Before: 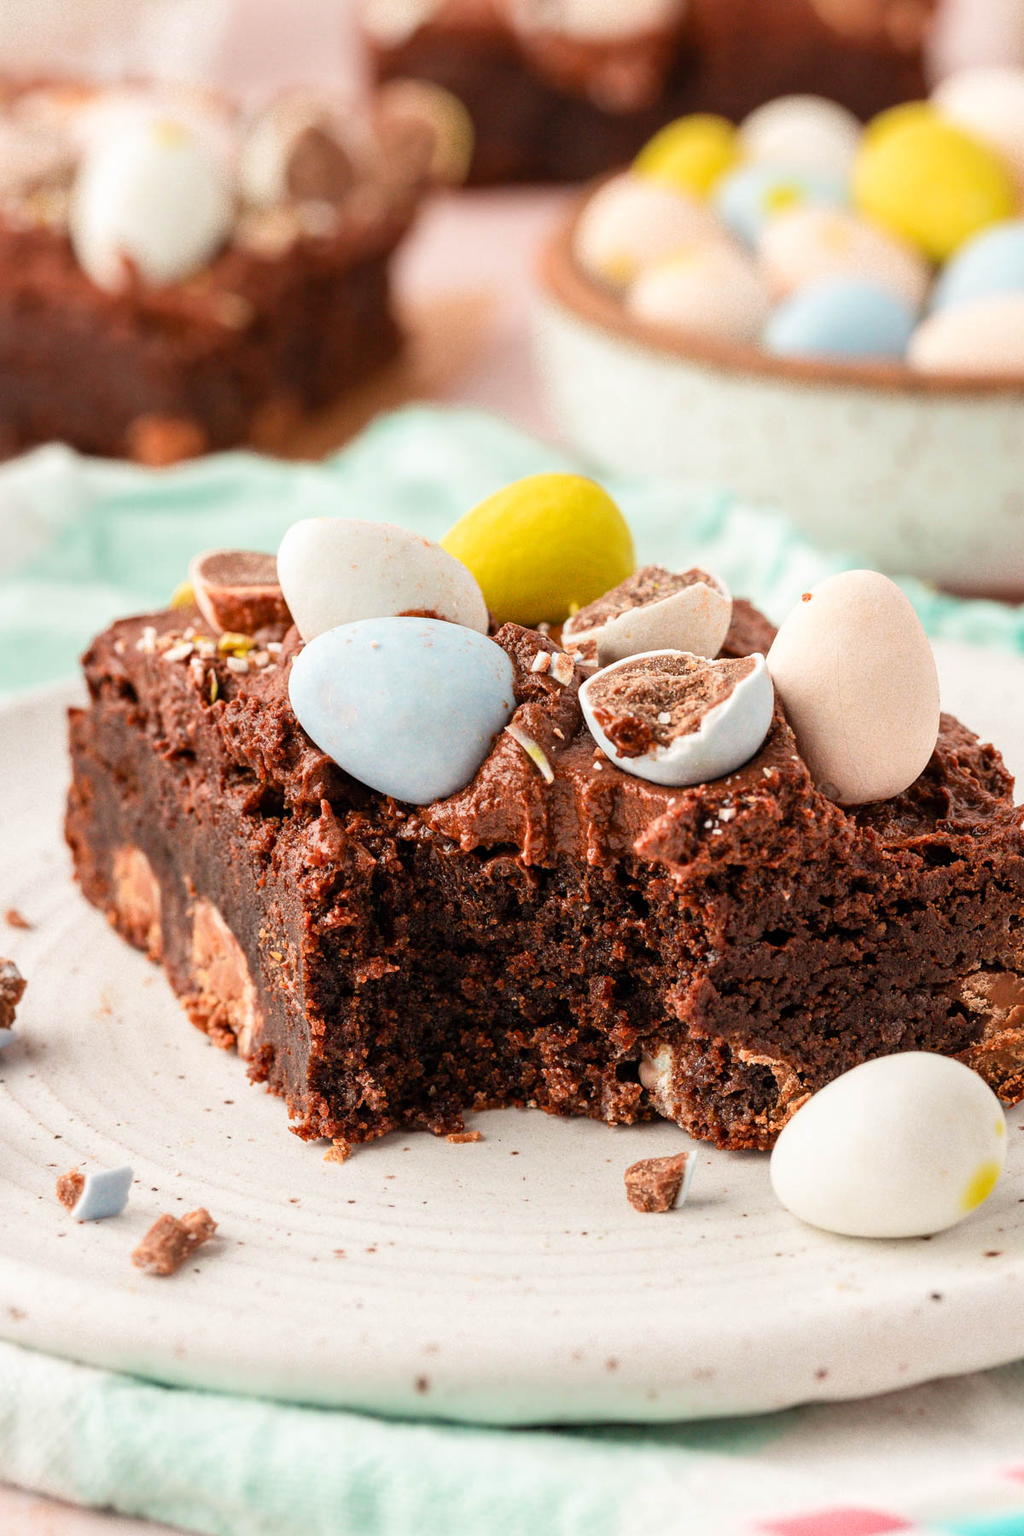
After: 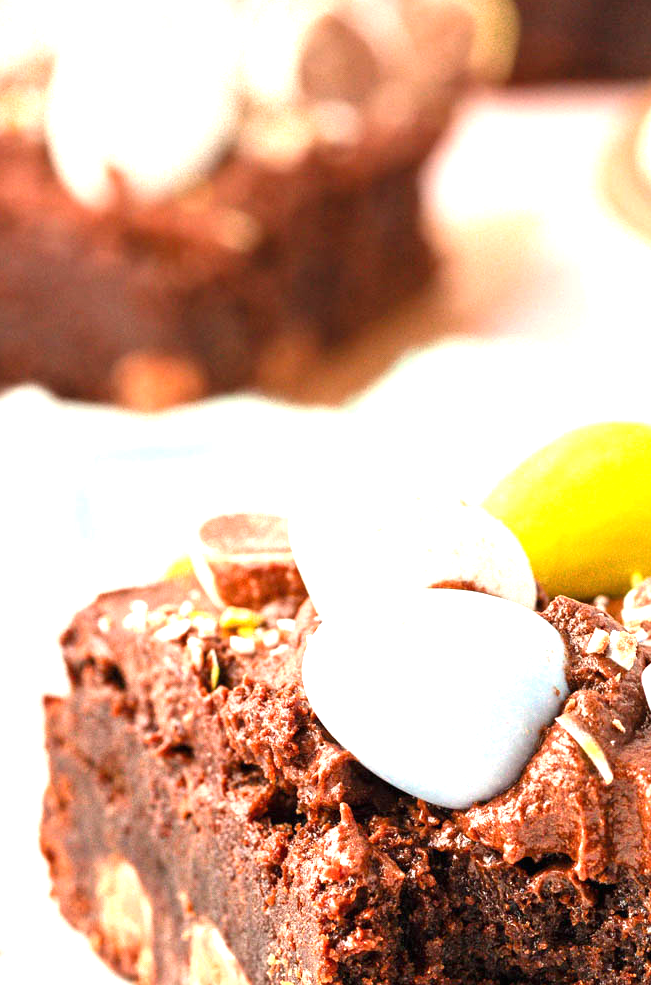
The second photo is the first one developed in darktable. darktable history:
crop and rotate: left 3.056%, top 7.449%, right 42.66%, bottom 37.817%
exposure: black level correction 0, exposure 1.199 EV, compensate highlight preservation false
